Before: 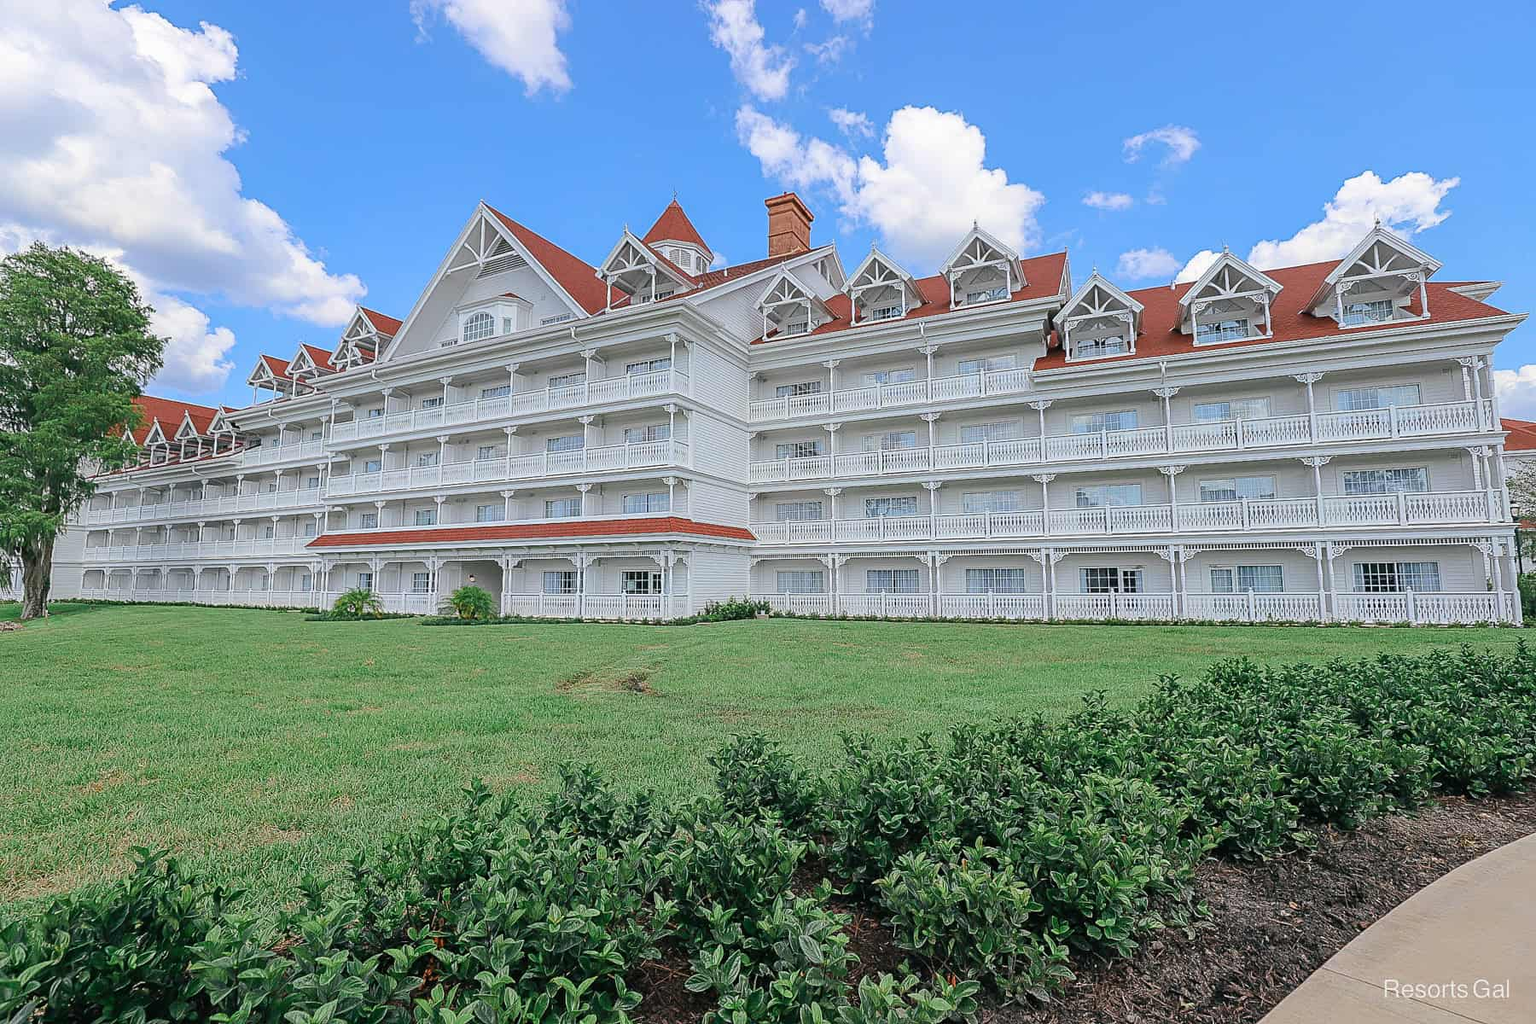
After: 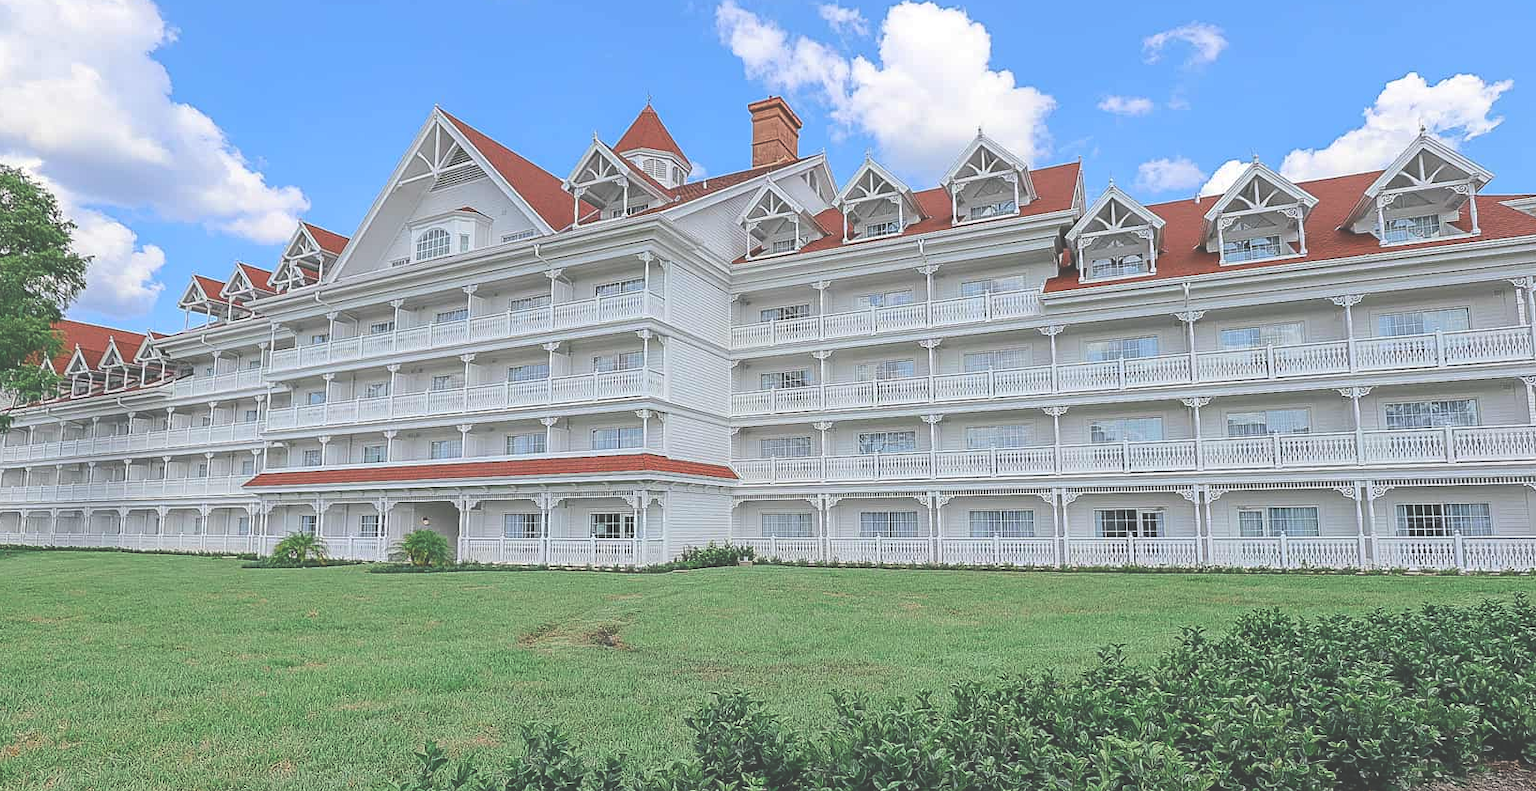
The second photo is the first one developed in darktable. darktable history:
exposure: black level correction -0.041, exposure 0.064 EV, compensate highlight preservation false
crop: left 5.596%, top 10.314%, right 3.534%, bottom 19.395%
